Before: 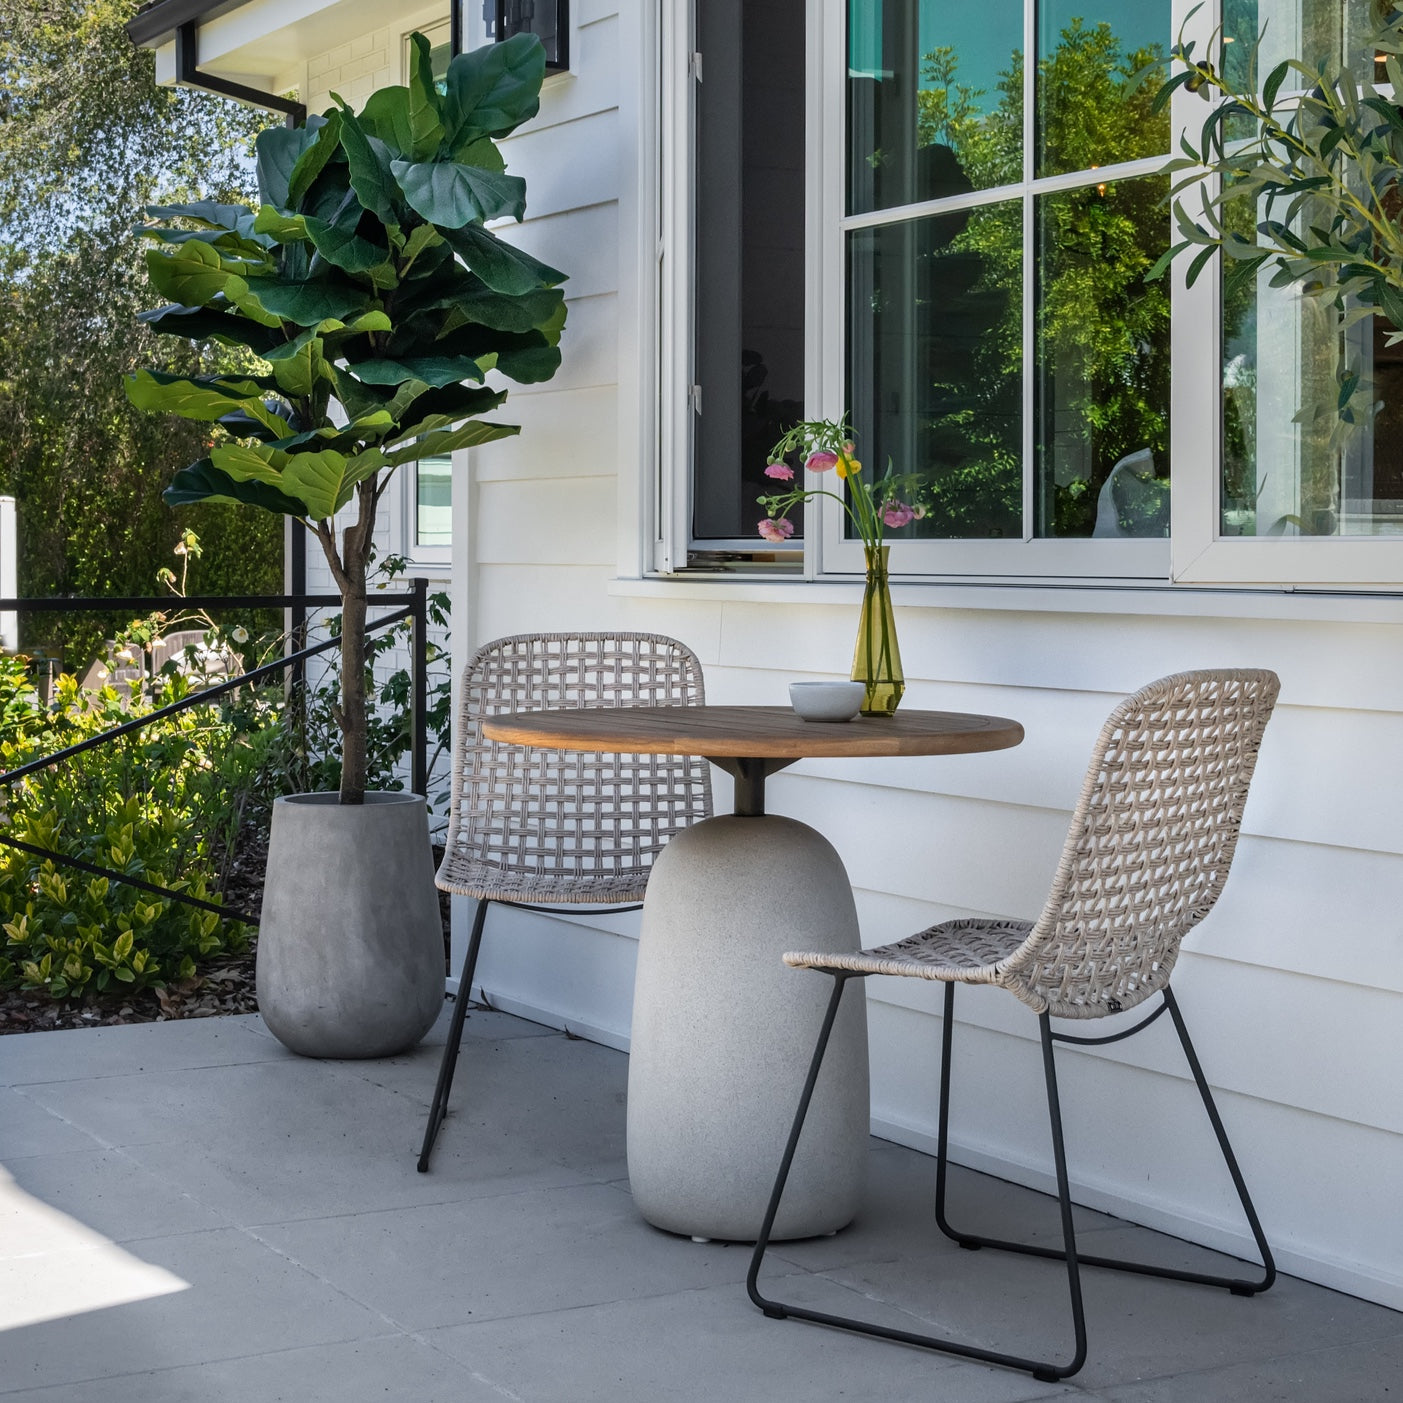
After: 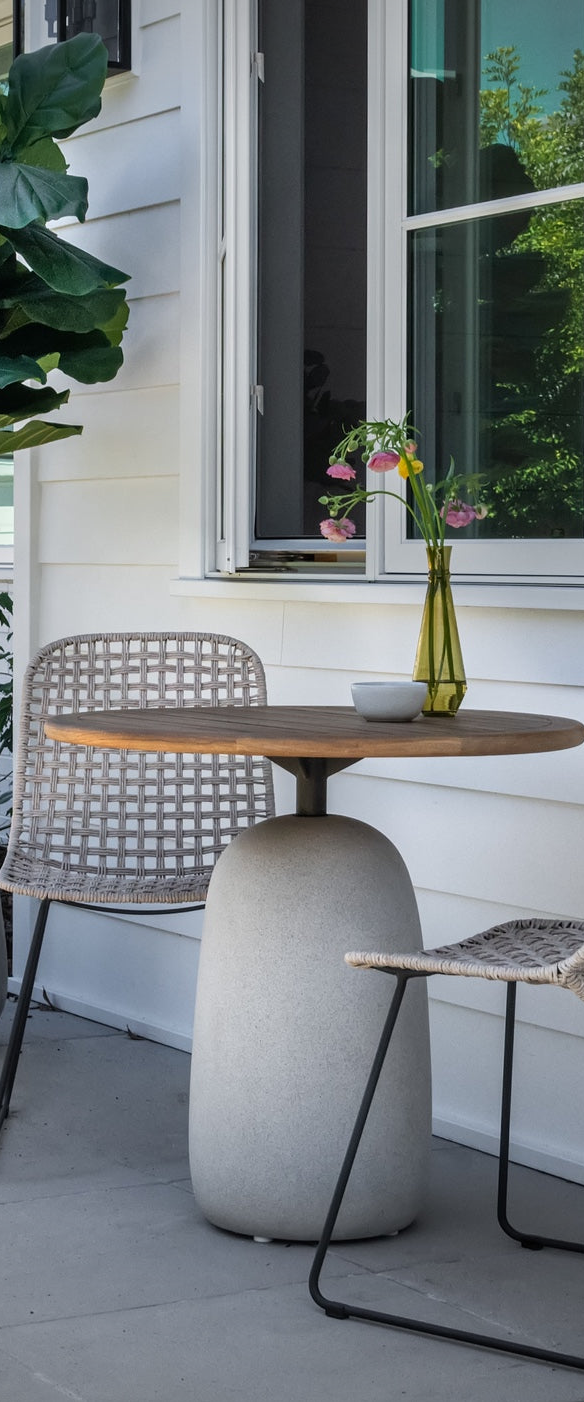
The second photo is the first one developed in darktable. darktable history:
vignetting: on, module defaults
crop: left 31.229%, right 27.105%
